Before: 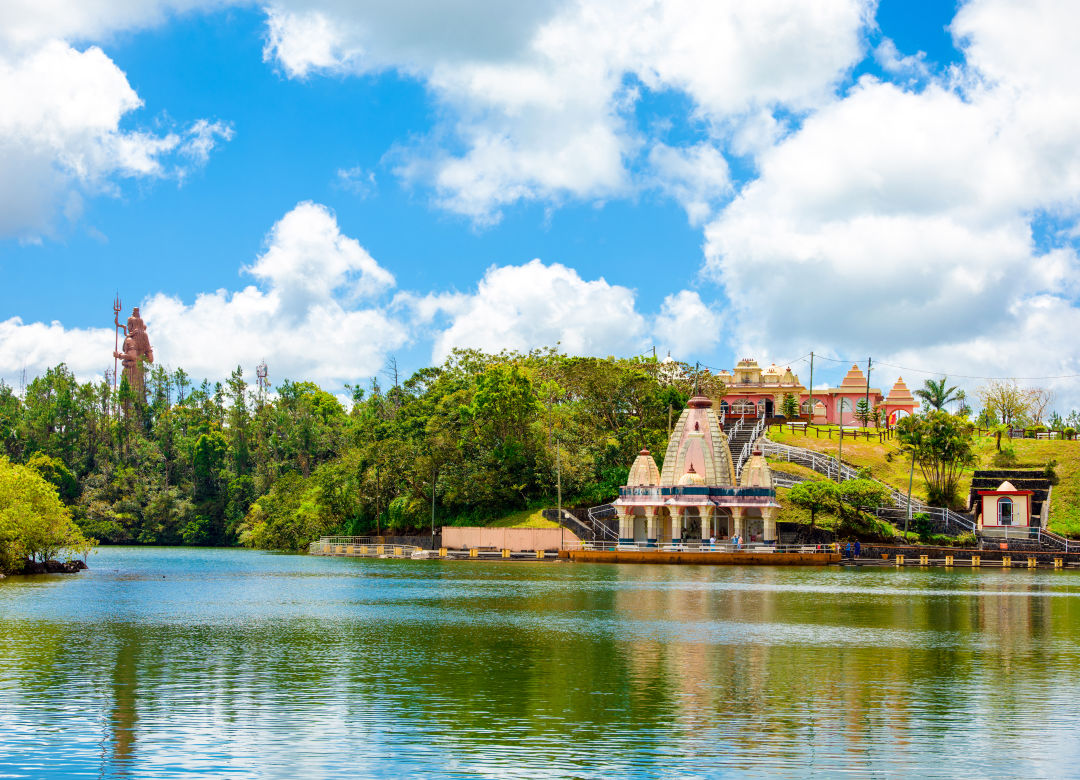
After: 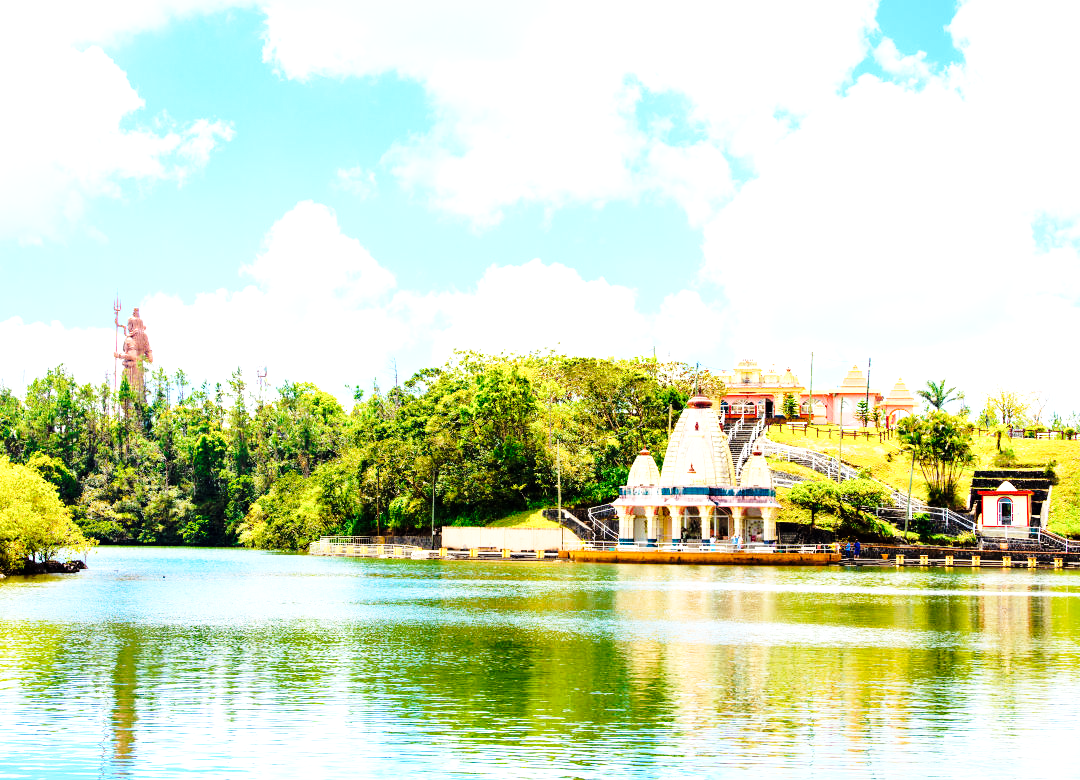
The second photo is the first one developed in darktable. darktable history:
base curve: curves: ch0 [(0, 0) (0.028, 0.03) (0.121, 0.232) (0.46, 0.748) (0.859, 0.968) (1, 1)], preserve colors none
tone equalizer: -8 EV -1.06 EV, -7 EV -1.05 EV, -6 EV -0.864 EV, -5 EV -0.598 EV, -3 EV 0.564 EV, -2 EV 0.849 EV, -1 EV 0.988 EV, +0 EV 1.08 EV
